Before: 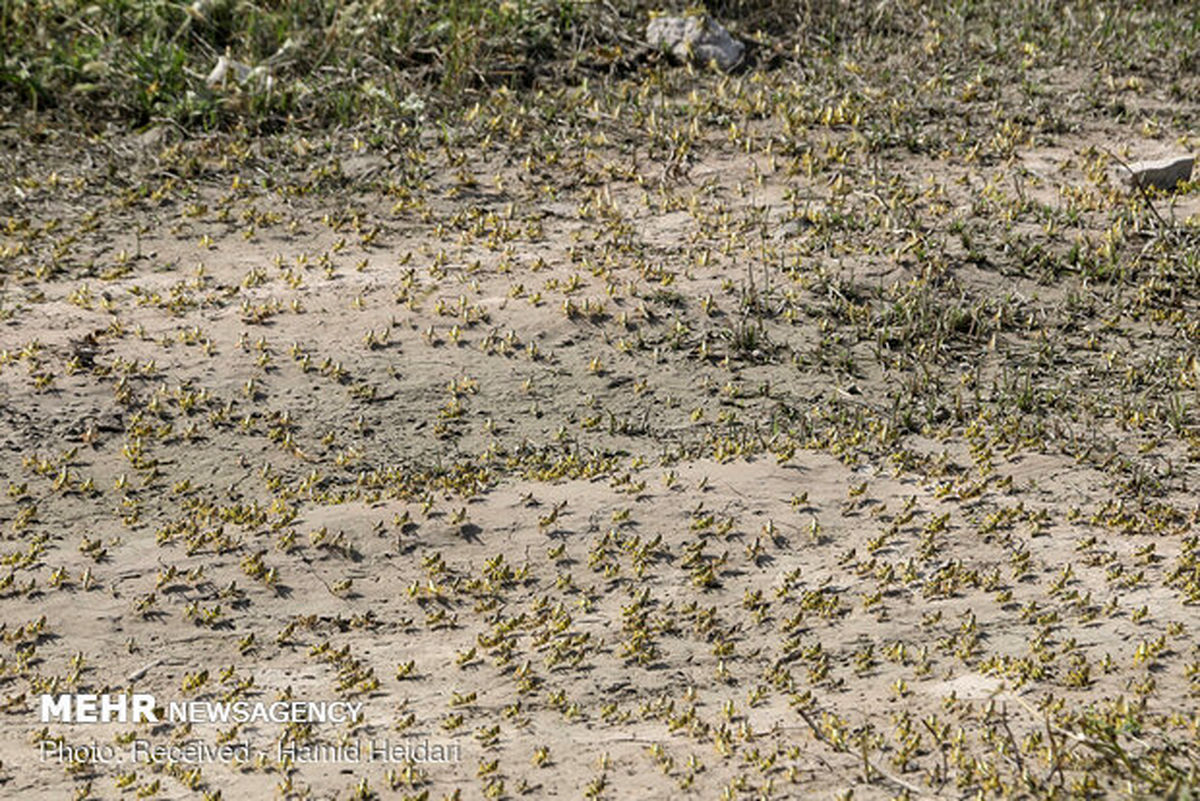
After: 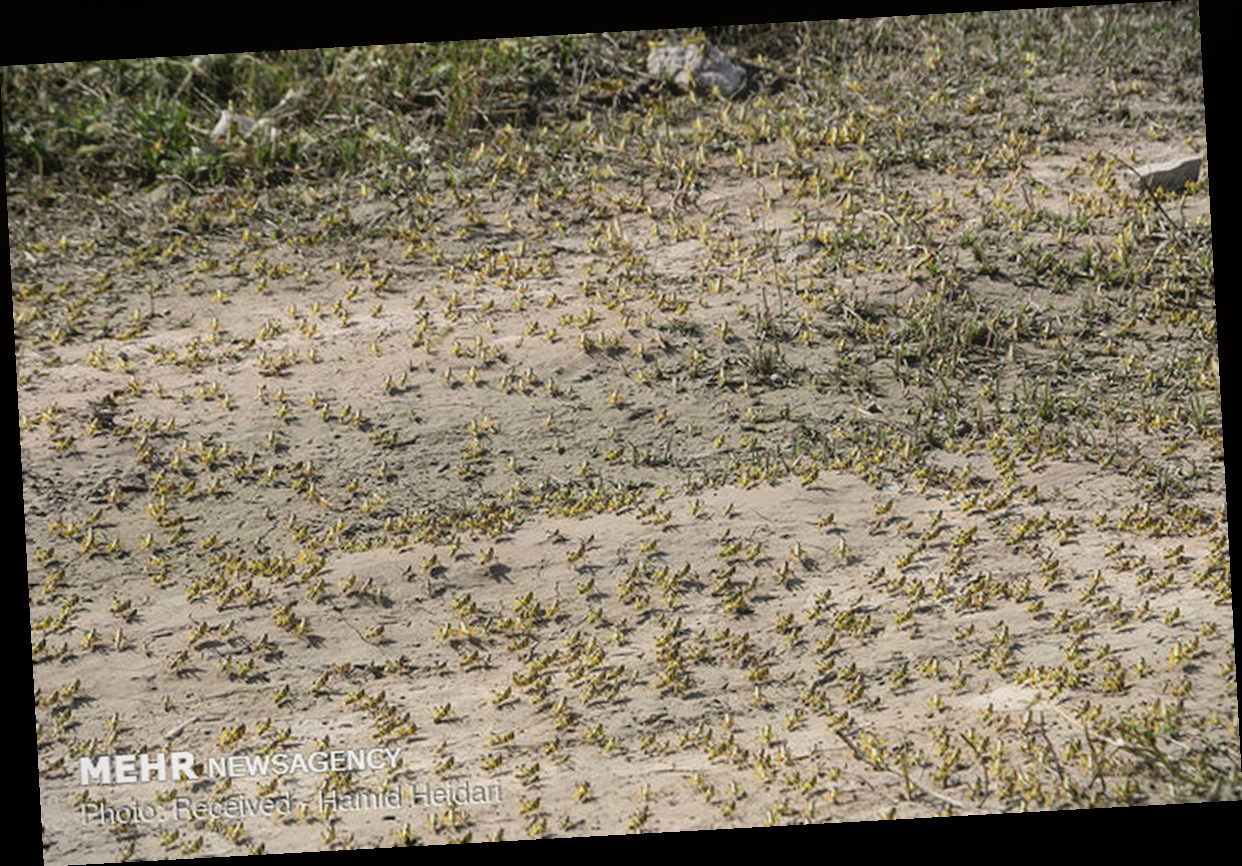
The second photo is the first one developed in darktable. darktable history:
vignetting: fall-off start 100%, brightness -0.282, width/height ratio 1.31
rotate and perspective: rotation -3.18°, automatic cropping off
contrast equalizer: octaves 7, y [[0.6 ×6], [0.55 ×6], [0 ×6], [0 ×6], [0 ×6]], mix -0.36
